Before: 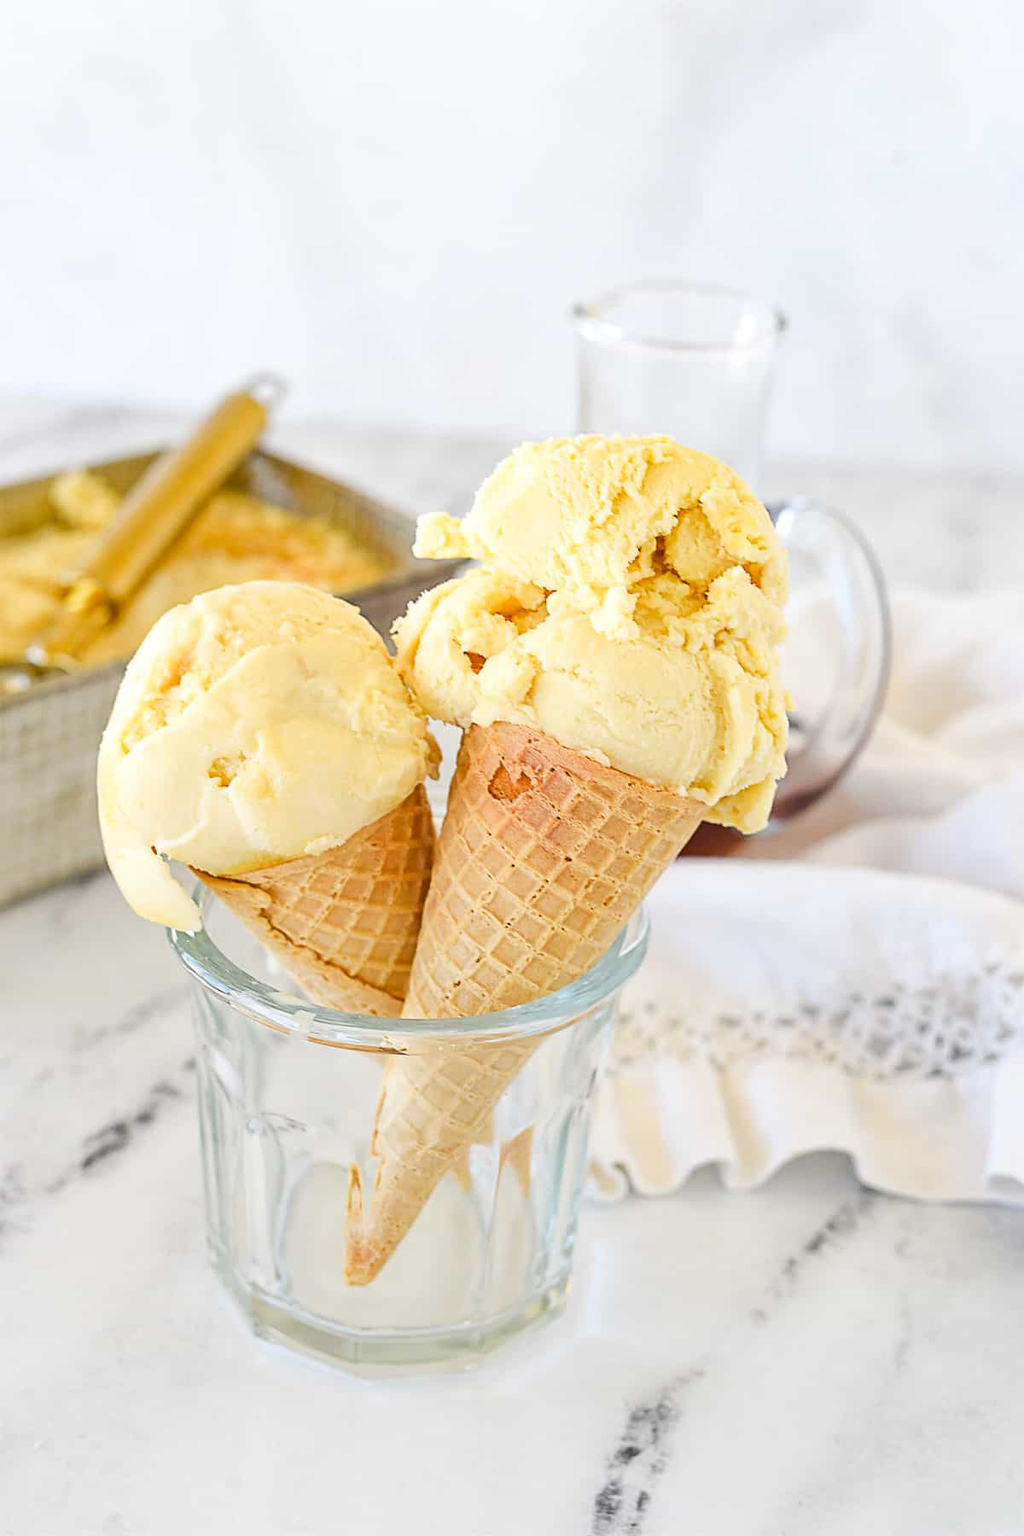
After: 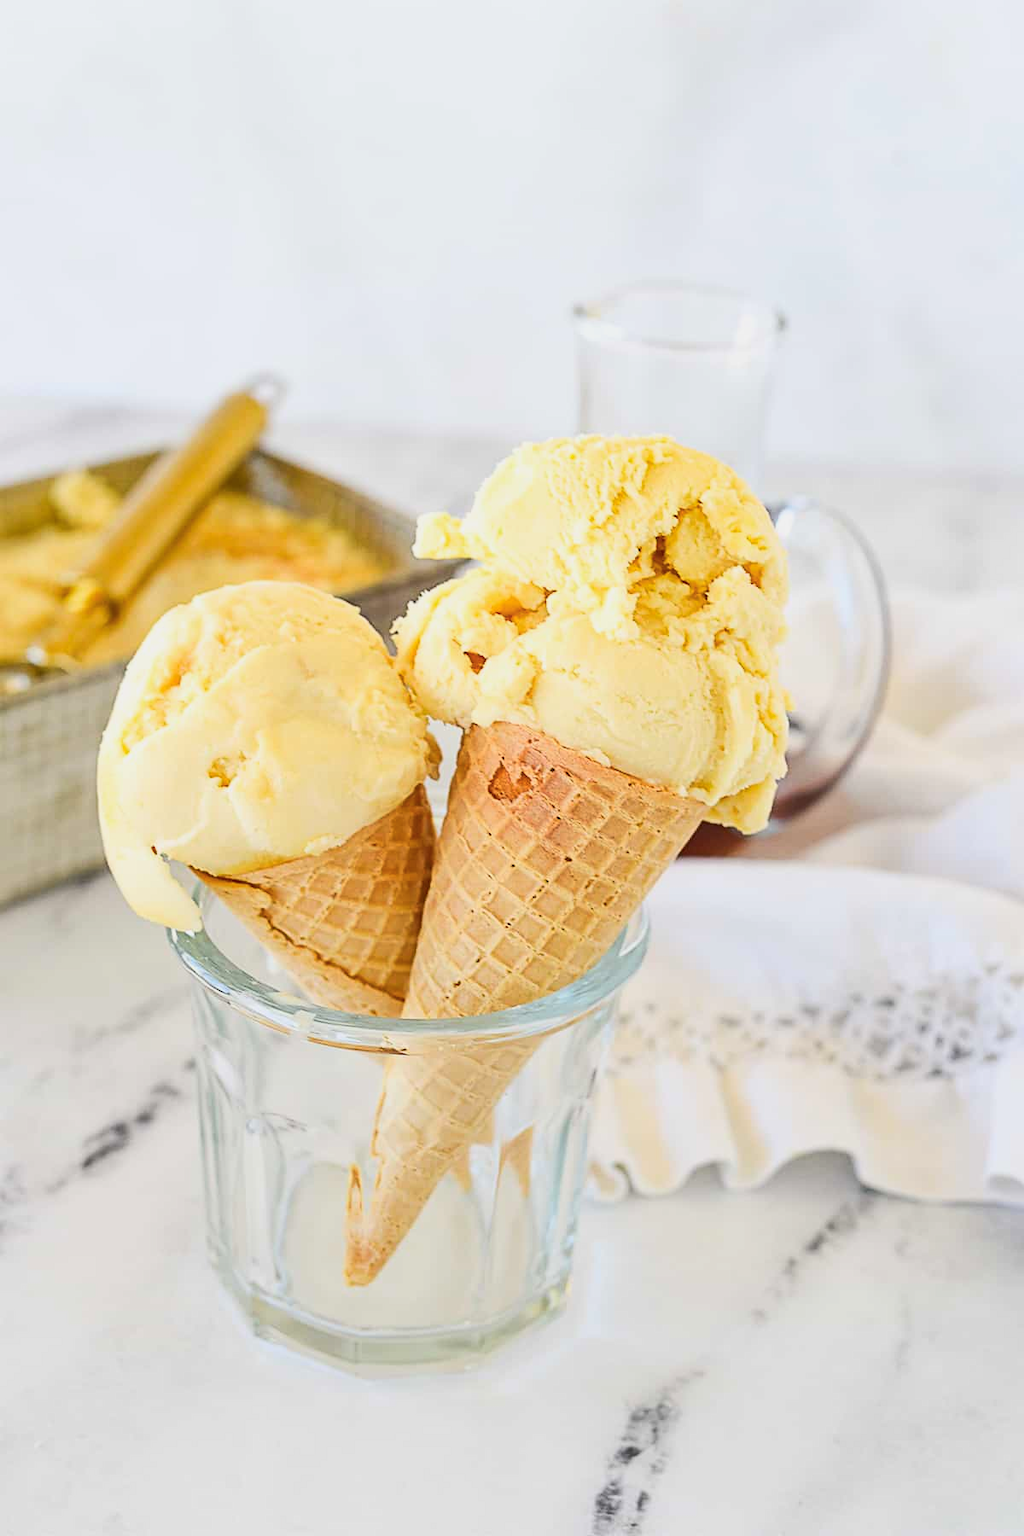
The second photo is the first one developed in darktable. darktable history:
color balance rgb: shadows fall-off 100.564%, perceptual saturation grading › global saturation -11.289%, perceptual brilliance grading › global brilliance -17.386%, perceptual brilliance grading › highlights 28.049%, mask middle-gray fulcrum 21.925%, global vibrance 23.602%, contrast -25.581%
contrast brightness saturation: contrast 0.147, brightness -0.008, saturation 0.099
